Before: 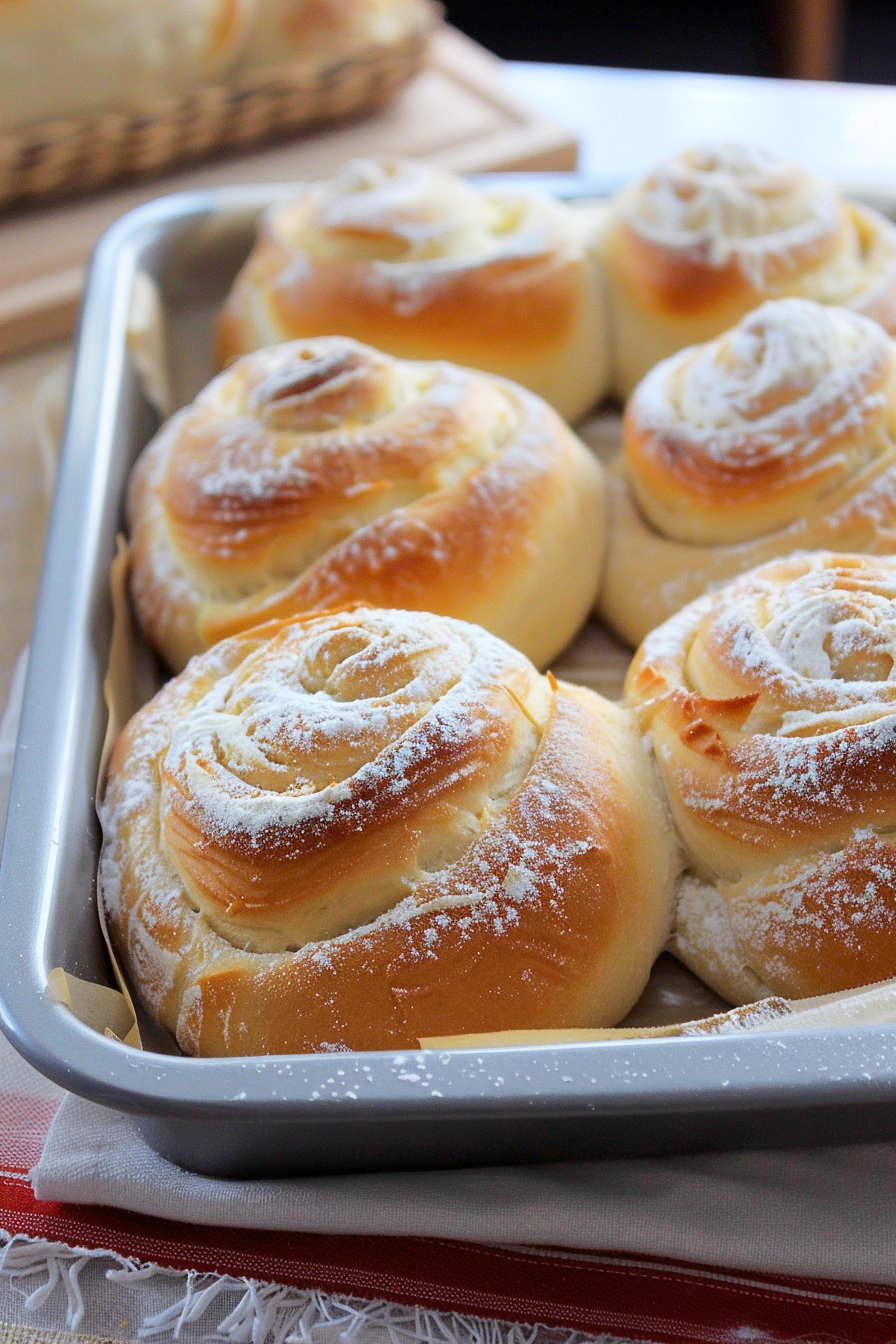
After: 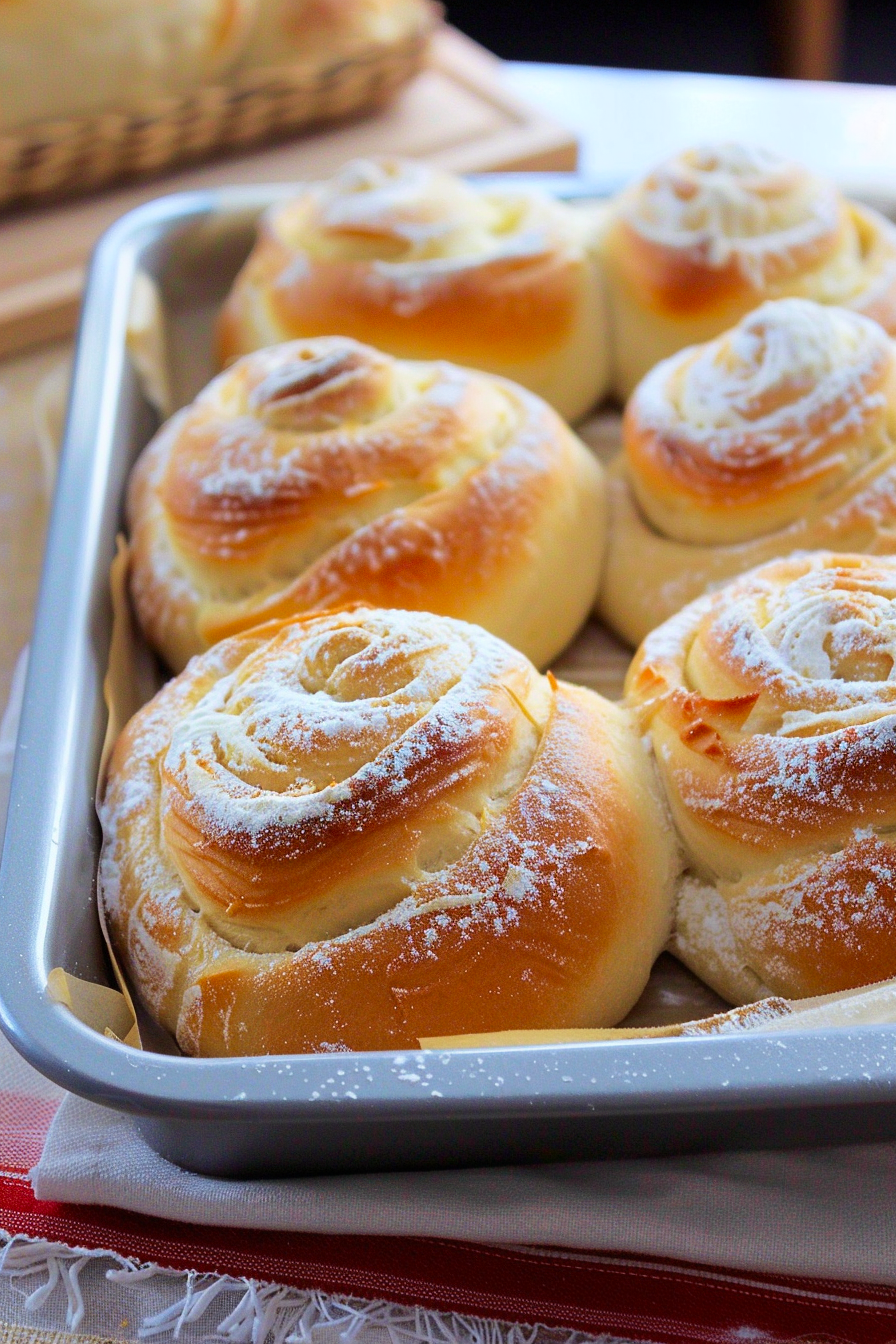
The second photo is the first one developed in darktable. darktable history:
contrast brightness saturation: contrast 0.036, saturation 0.163
velvia: on, module defaults
